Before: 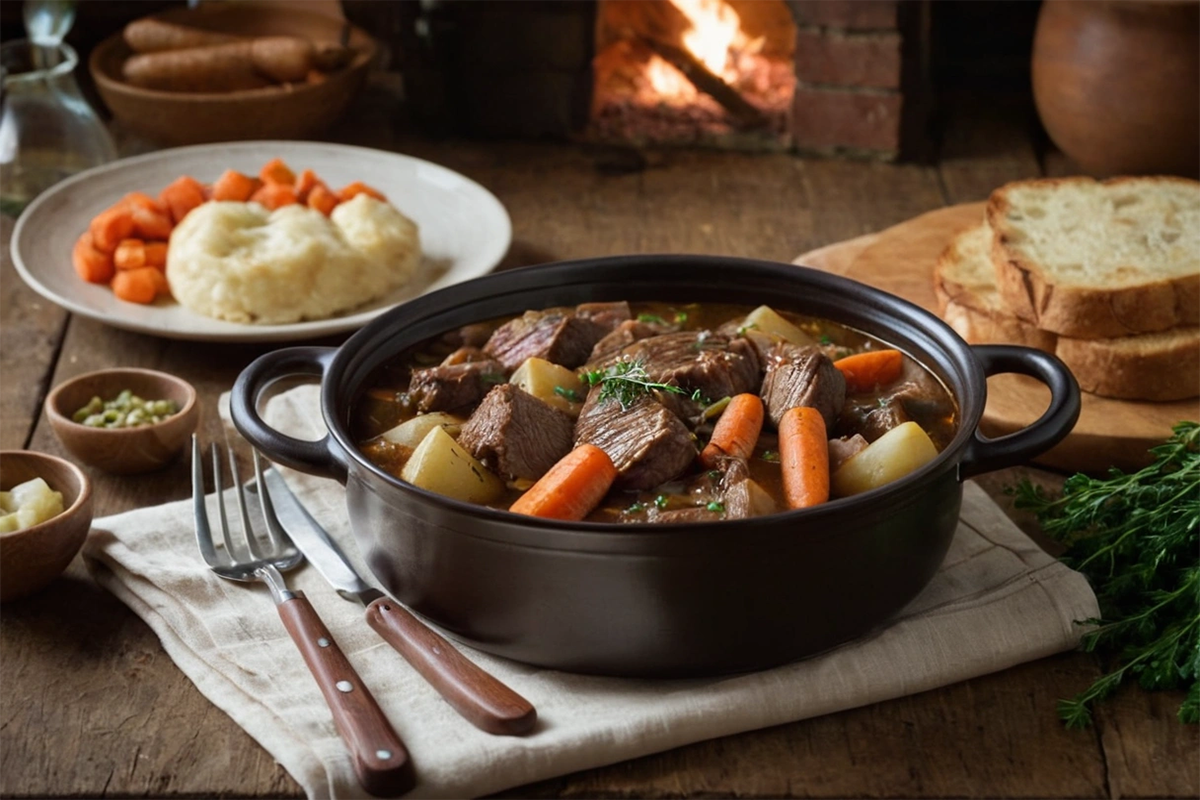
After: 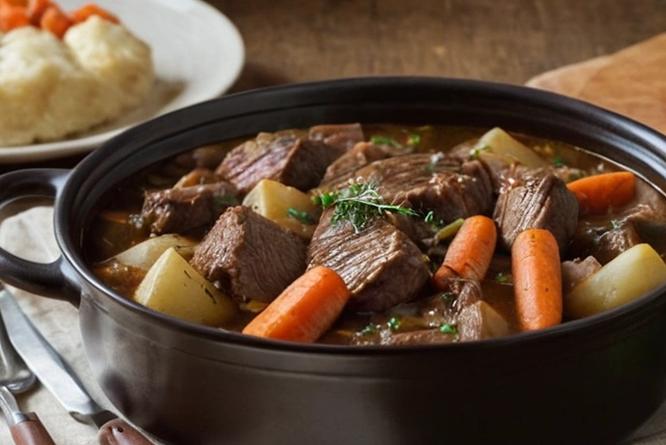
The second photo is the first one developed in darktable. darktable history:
crop and rotate: left 22.303%, top 22.271%, right 22.172%, bottom 22.075%
